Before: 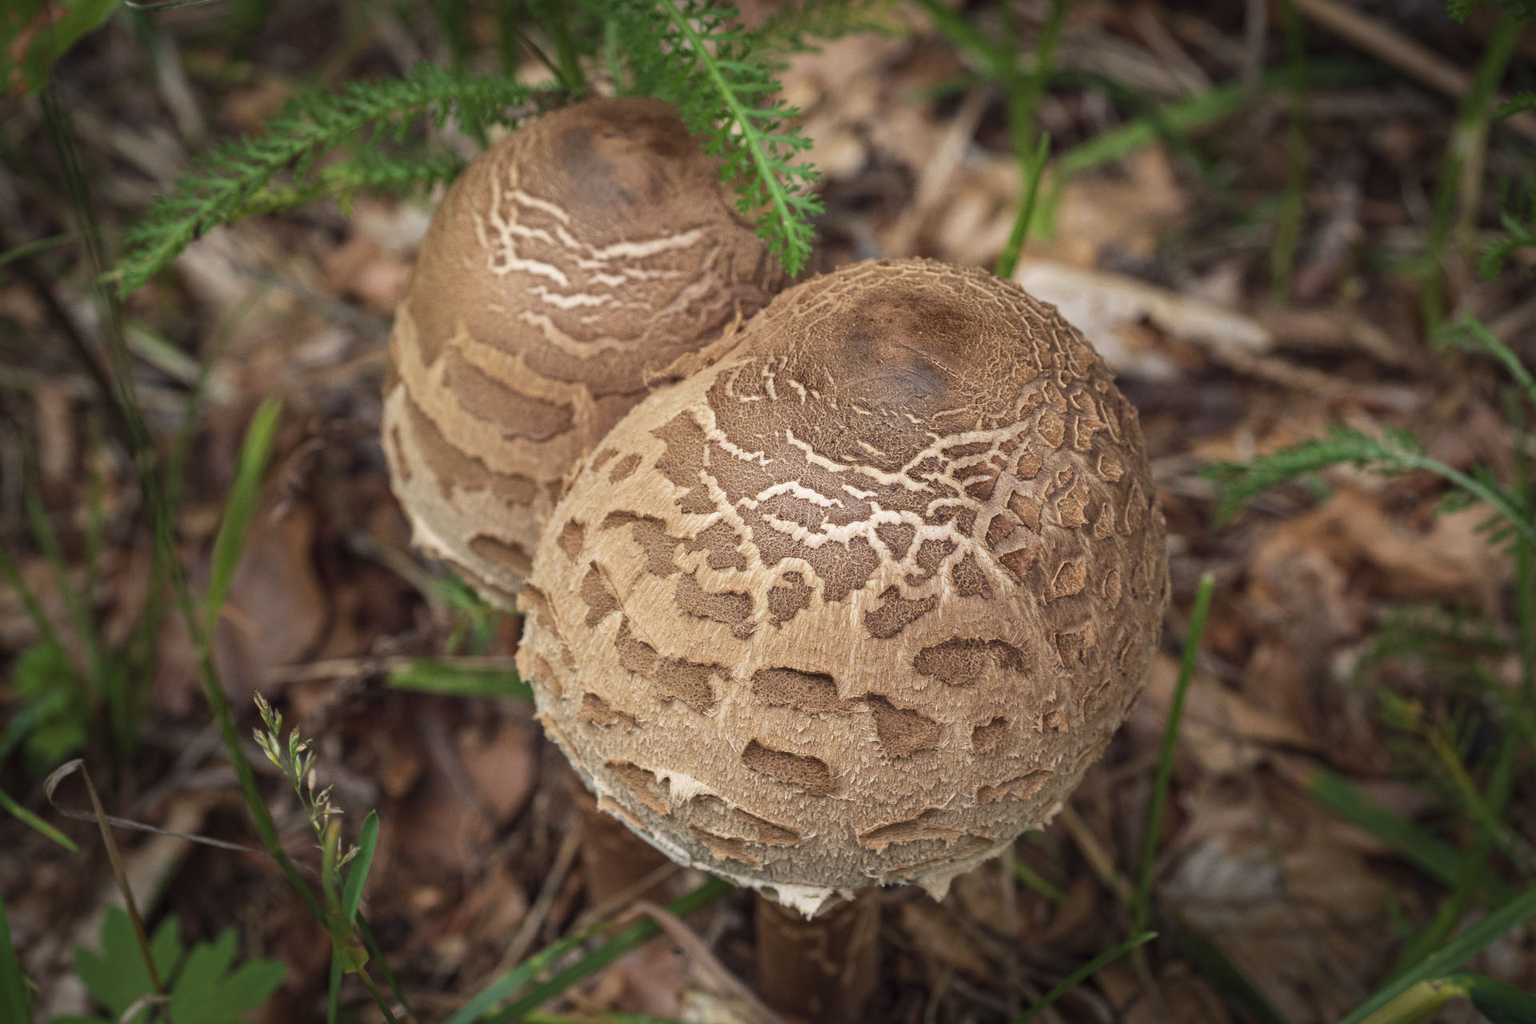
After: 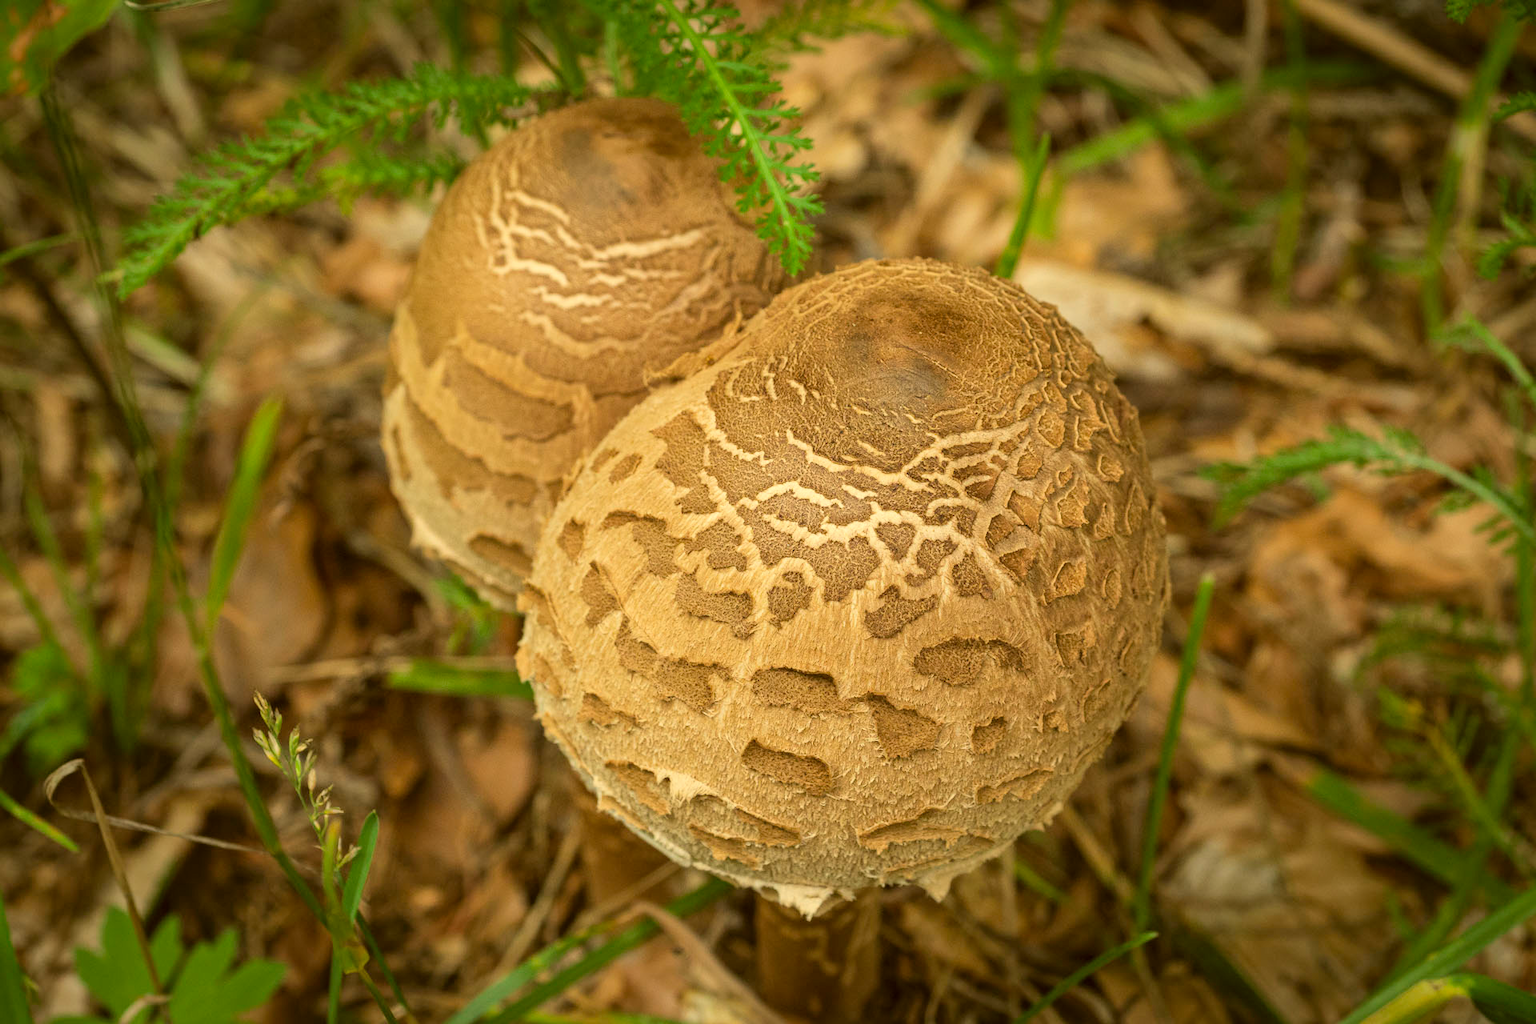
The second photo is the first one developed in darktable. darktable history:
contrast brightness saturation: brightness 0.116
color correction: highlights a* 0.117, highlights b* 29.1, shadows a* -0.178, shadows b* 21.12
shadows and highlights: radius 264.87, soften with gaussian
